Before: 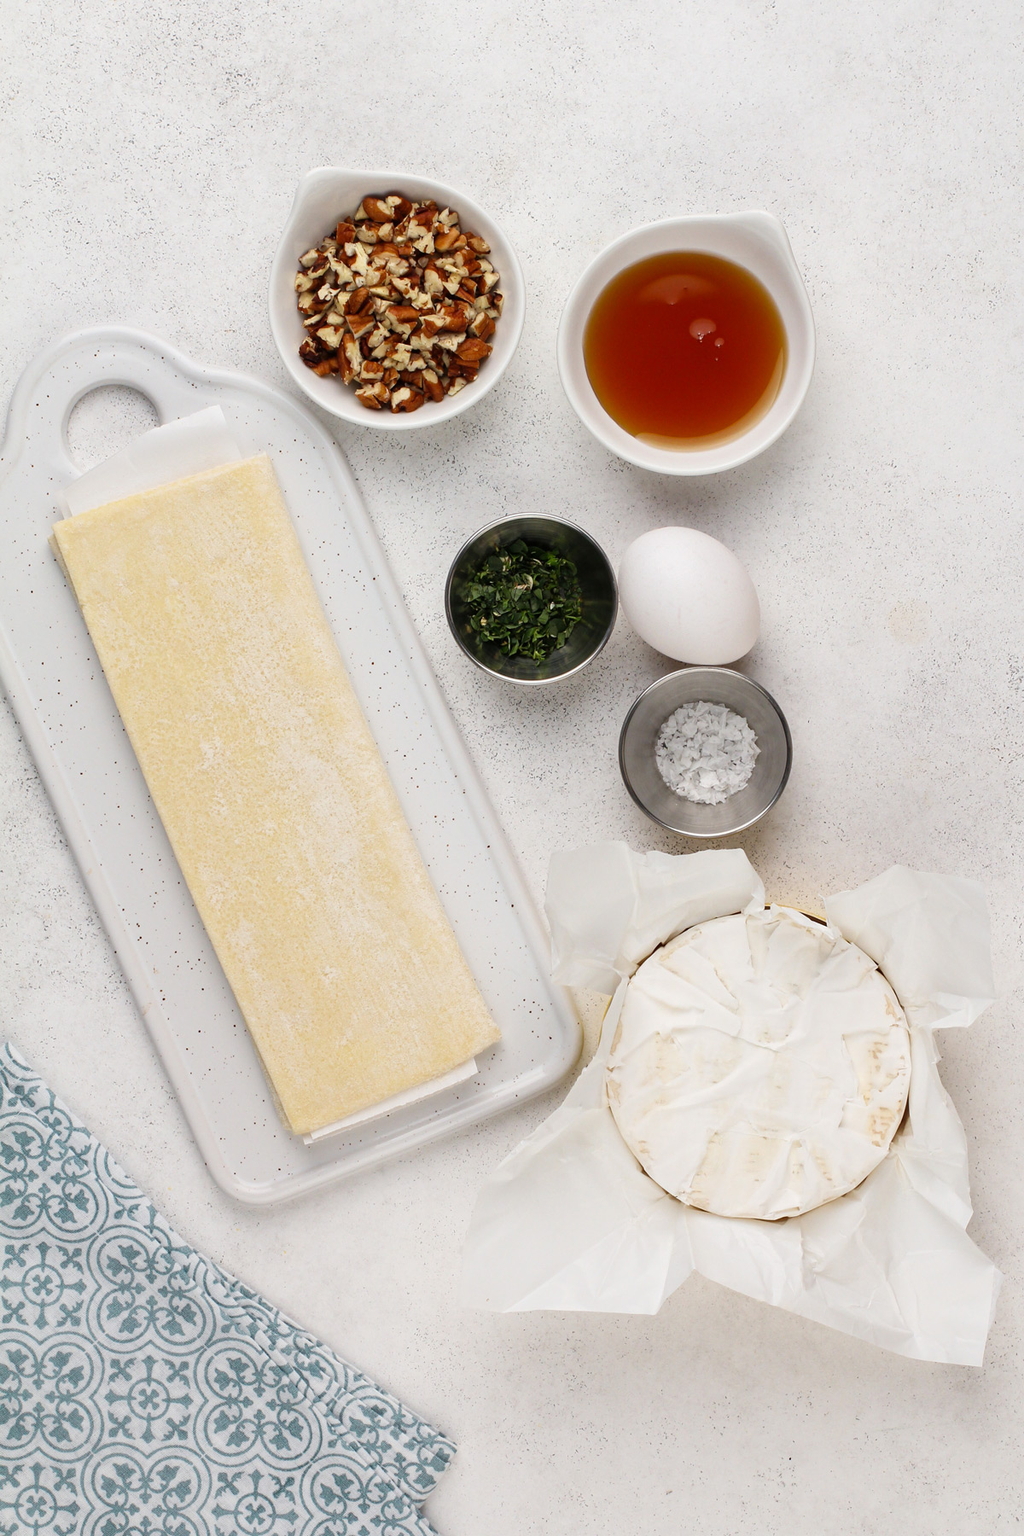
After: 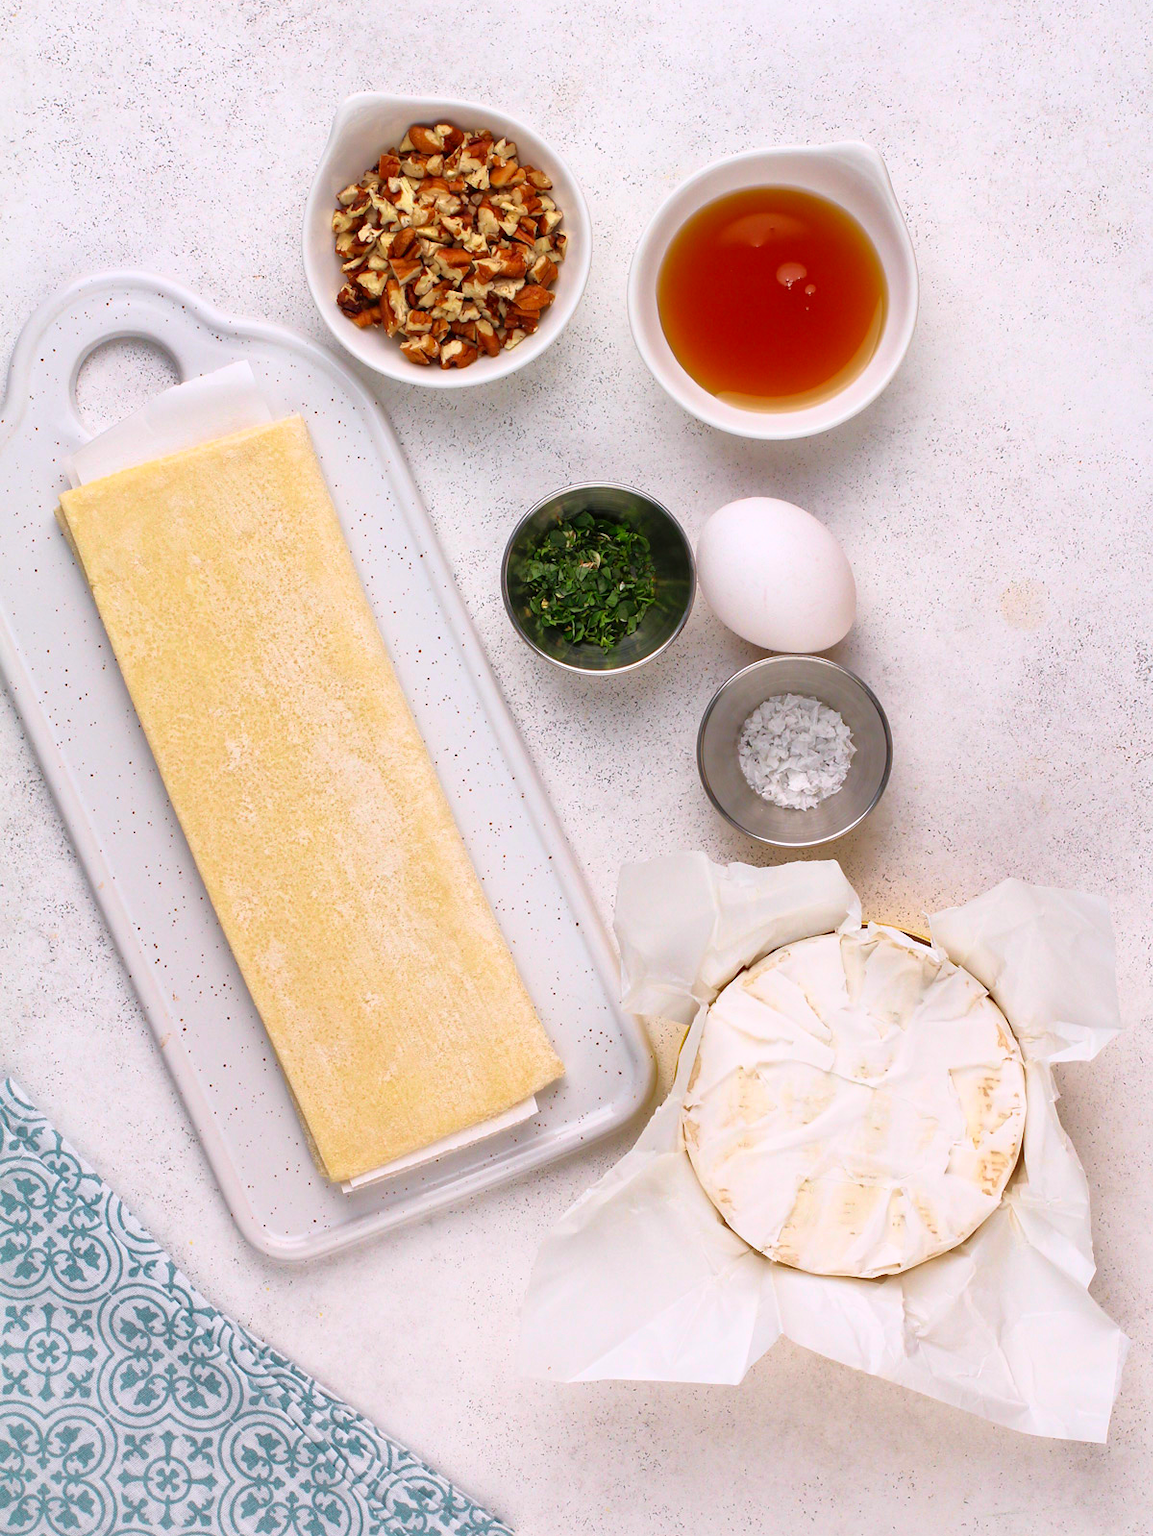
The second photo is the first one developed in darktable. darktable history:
white balance: red 1.009, blue 1.027
crop and rotate: top 5.609%, bottom 5.609%
shadows and highlights: on, module defaults
tone curve: curves: ch0 [(0, 0) (0.389, 0.458) (0.745, 0.82) (0.849, 0.917) (0.919, 0.969) (1, 1)]; ch1 [(0, 0) (0.437, 0.404) (0.5, 0.5) (0.529, 0.55) (0.58, 0.6) (0.616, 0.649) (1, 1)]; ch2 [(0, 0) (0.442, 0.428) (0.5, 0.5) (0.525, 0.543) (0.585, 0.62) (1, 1)], color space Lab, independent channels, preserve colors none
